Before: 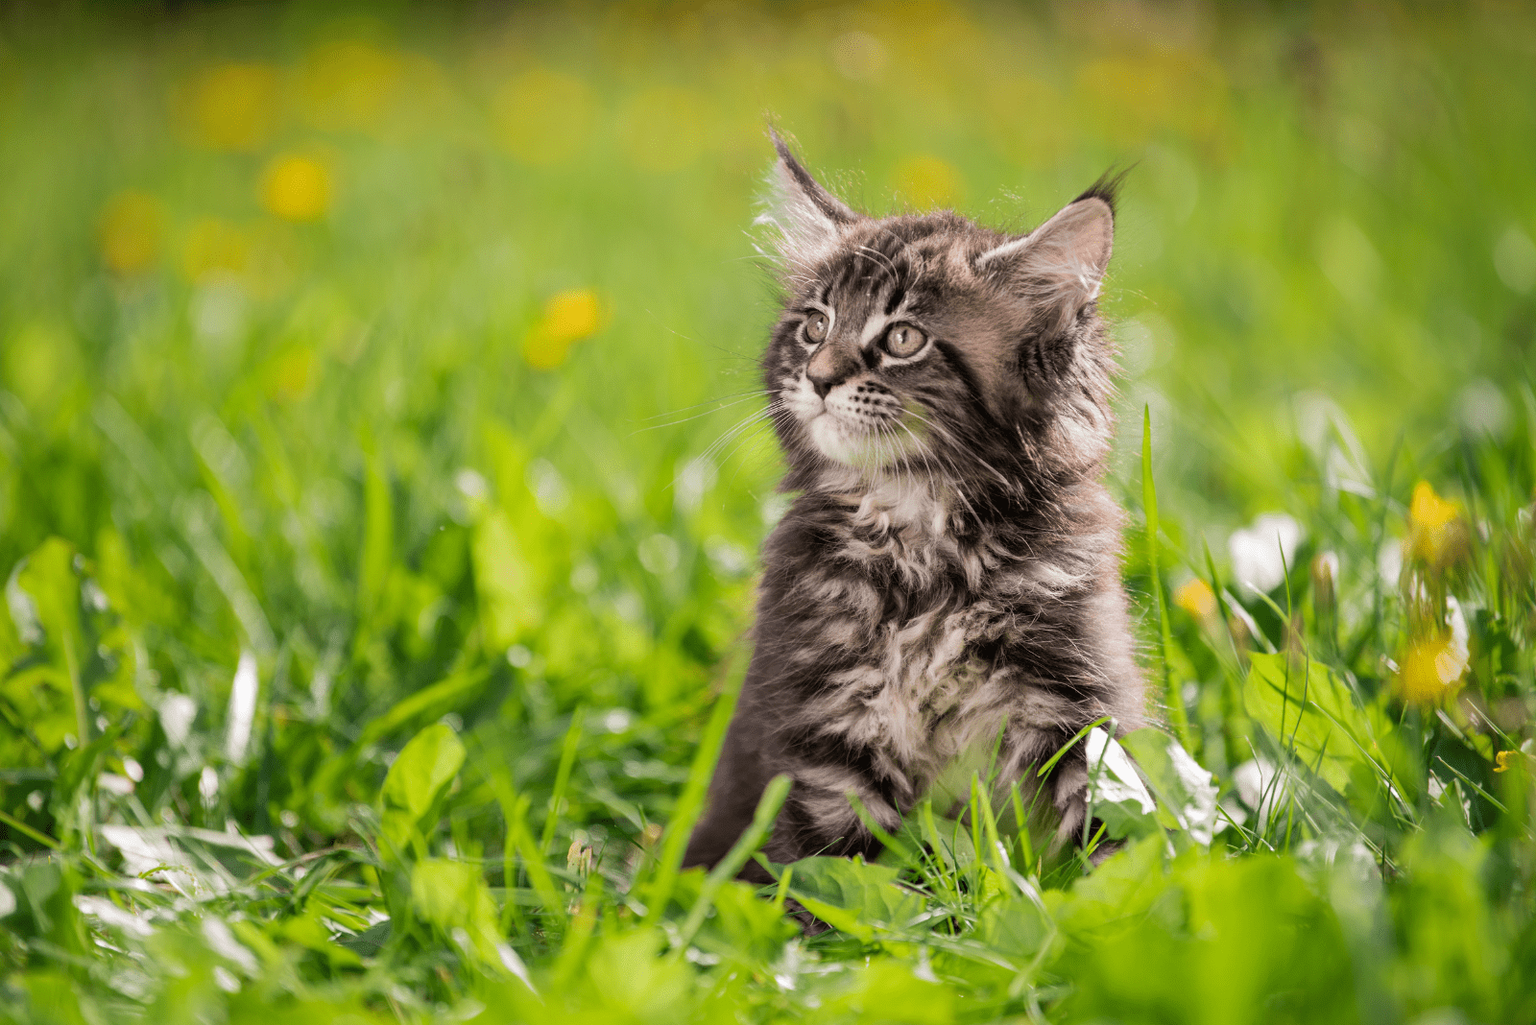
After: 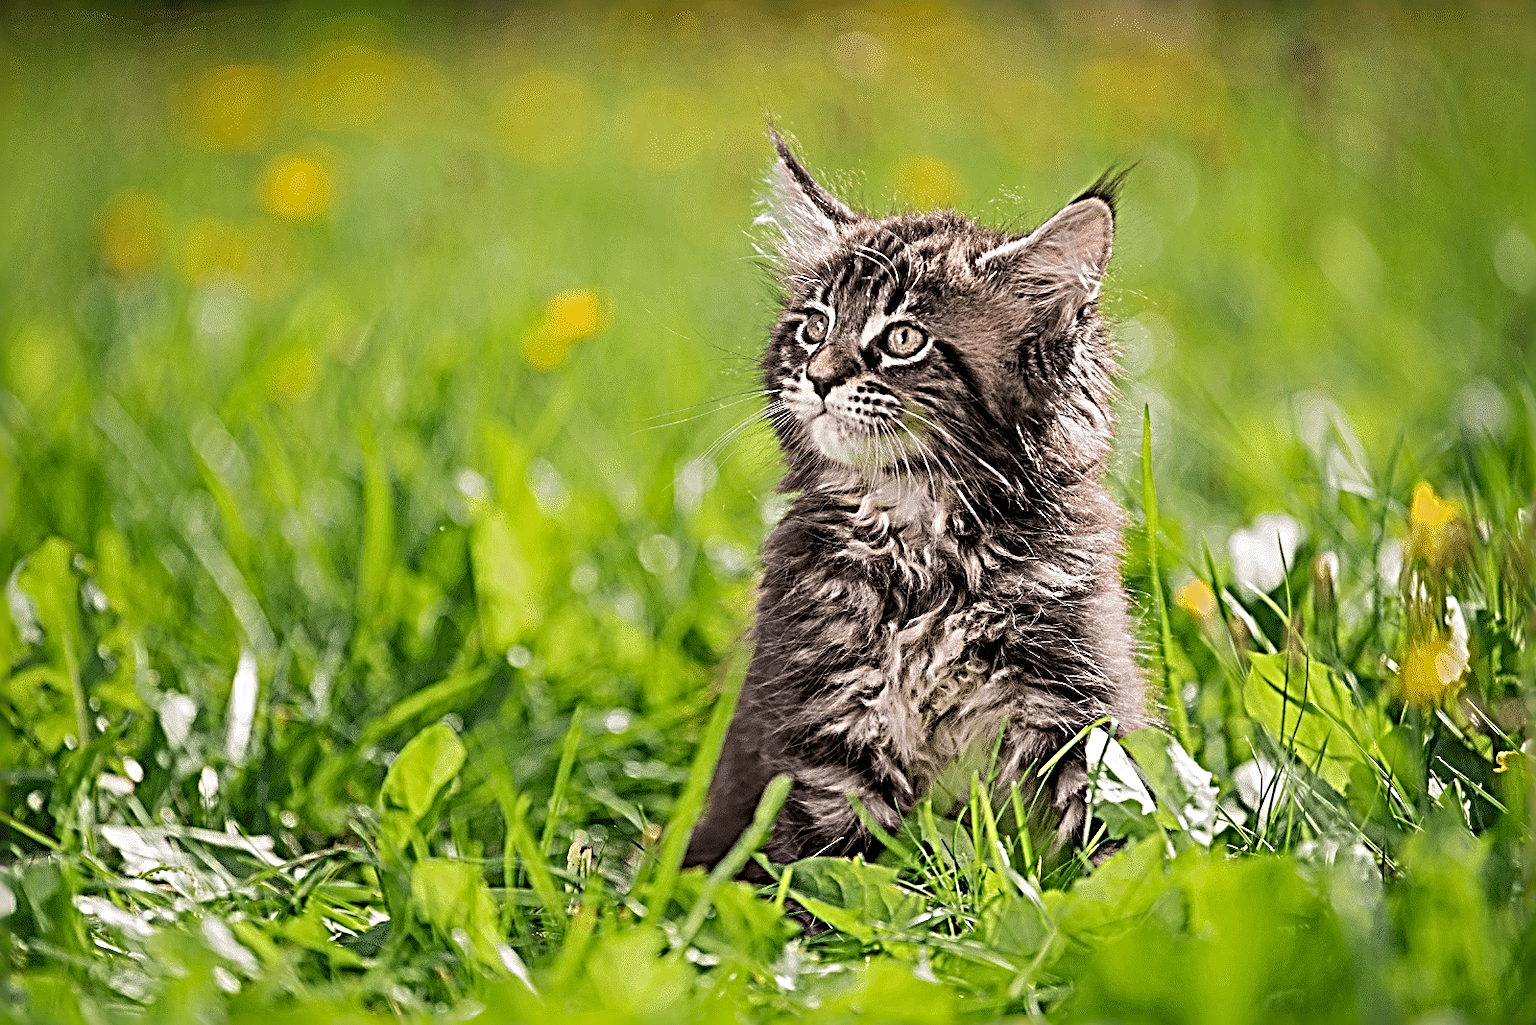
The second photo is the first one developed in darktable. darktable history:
sharpen: radius 4.051, amount 1.998
